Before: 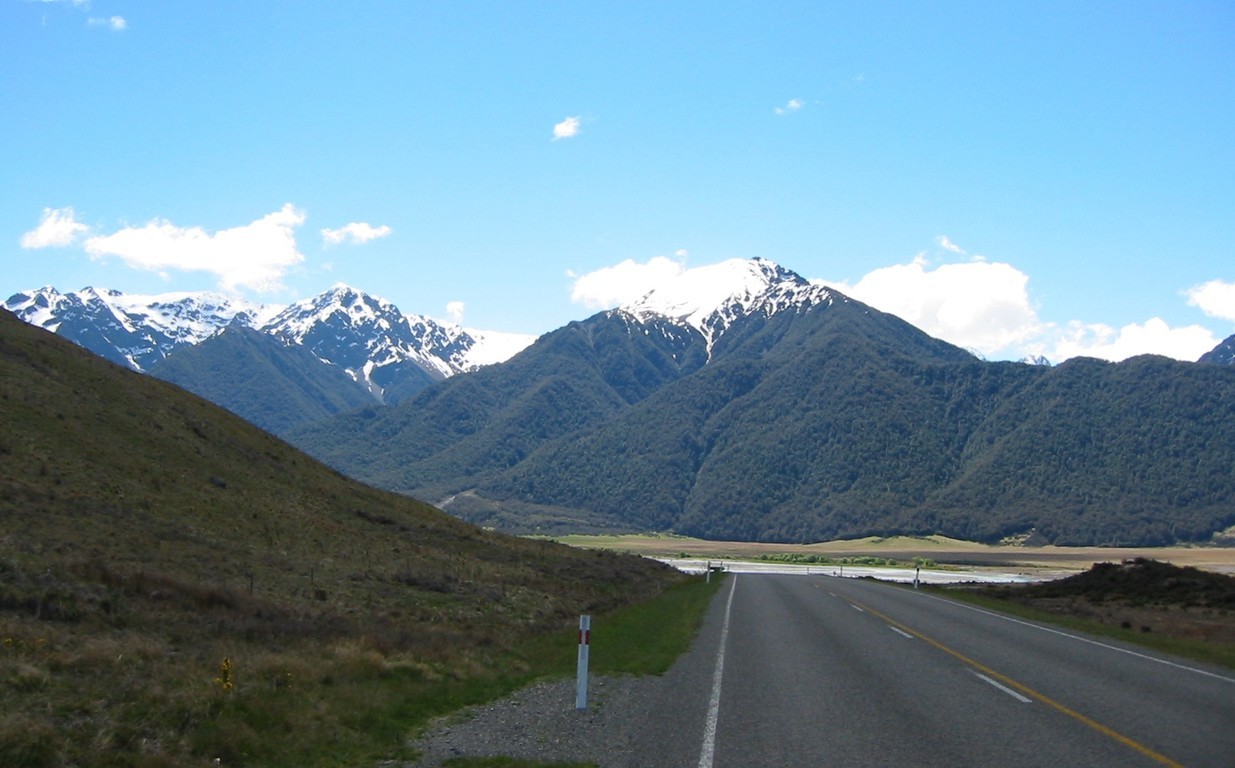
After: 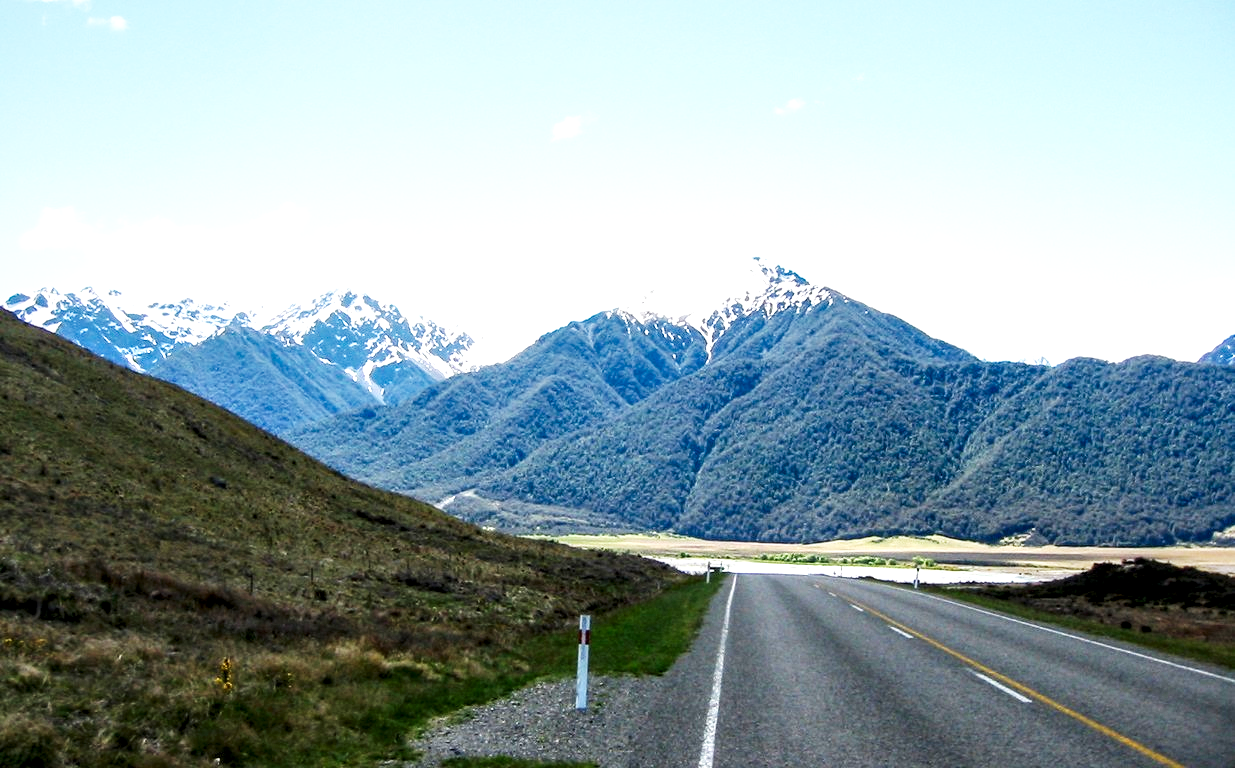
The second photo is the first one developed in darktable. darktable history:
base curve: curves: ch0 [(0, 0) (0.007, 0.004) (0.027, 0.03) (0.046, 0.07) (0.207, 0.54) (0.442, 0.872) (0.673, 0.972) (1, 1)], preserve colors none
local contrast: highlights 60%, shadows 60%, detail 160%
